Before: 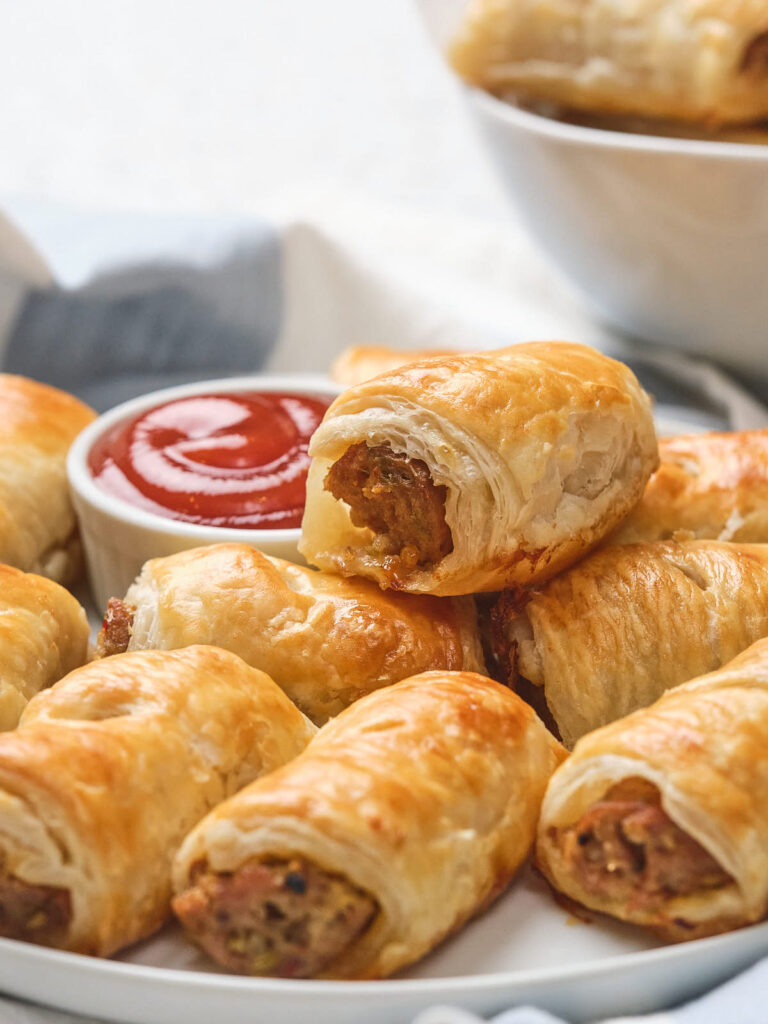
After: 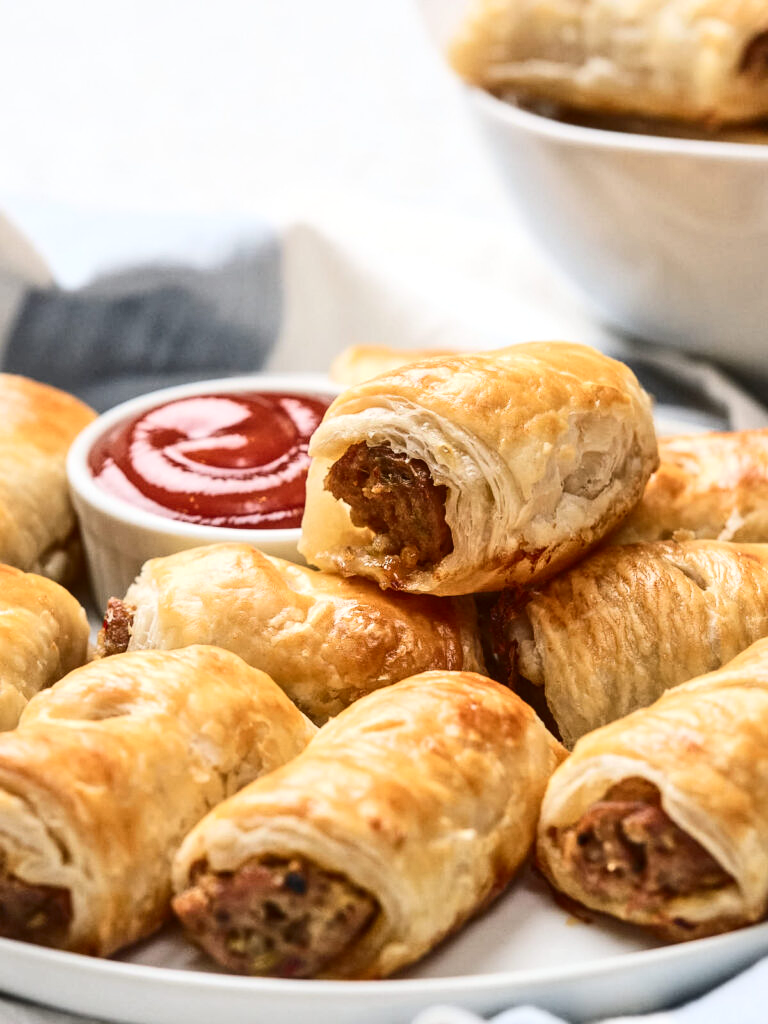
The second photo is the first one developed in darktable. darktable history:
local contrast: highlights 100%, shadows 100%, detail 120%, midtone range 0.2
contrast brightness saturation: contrast 0.28
